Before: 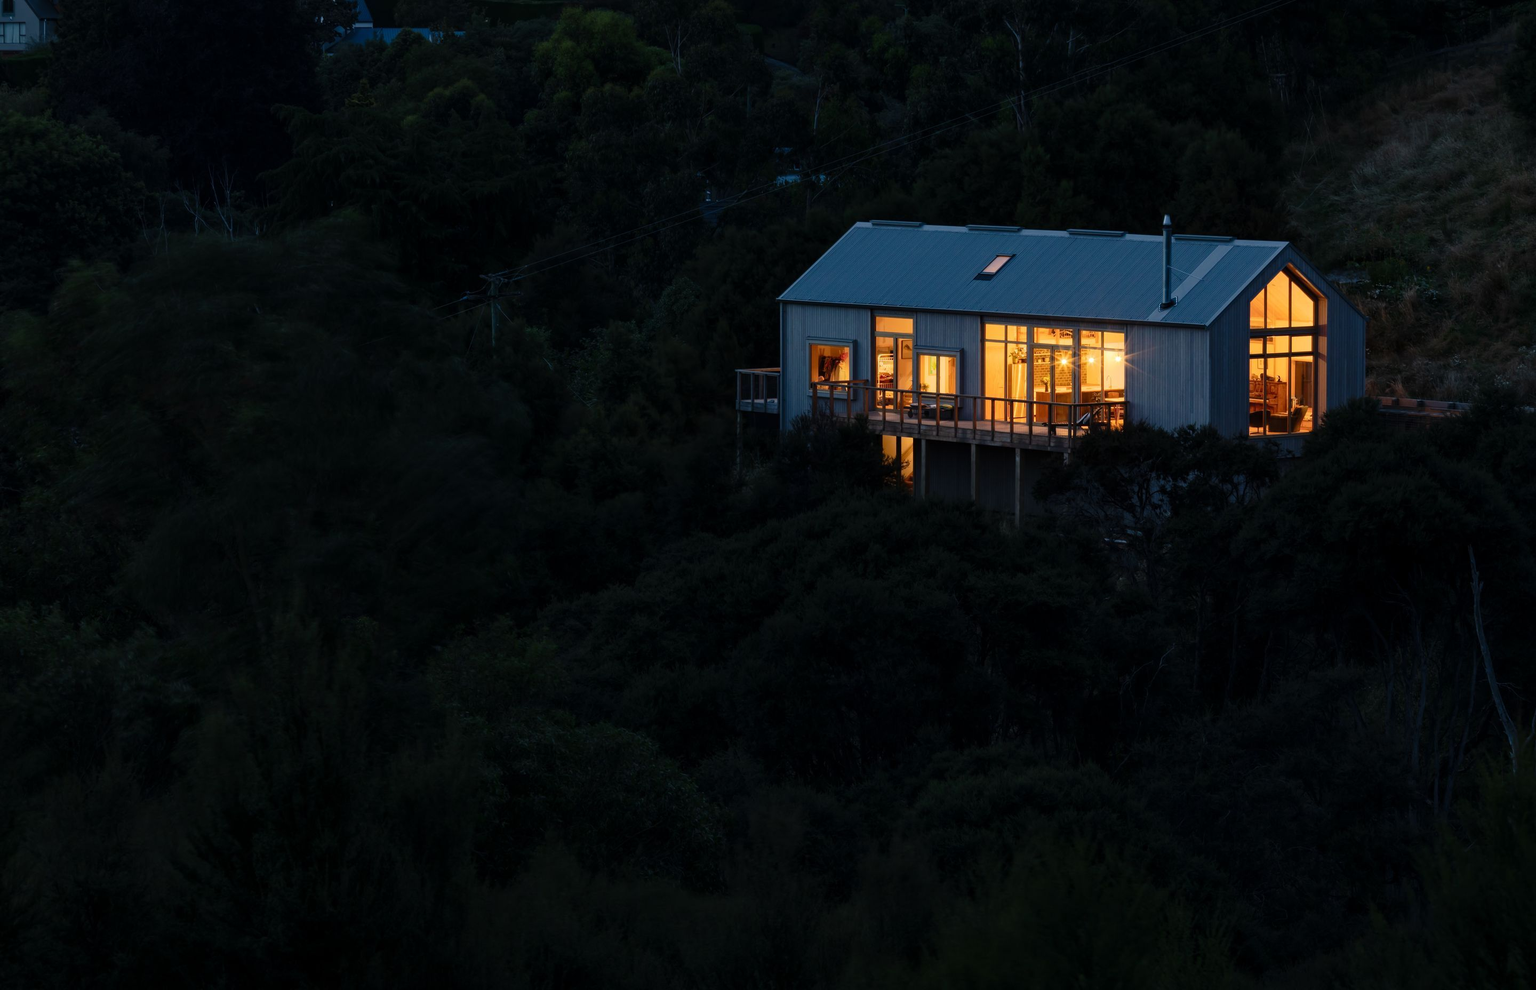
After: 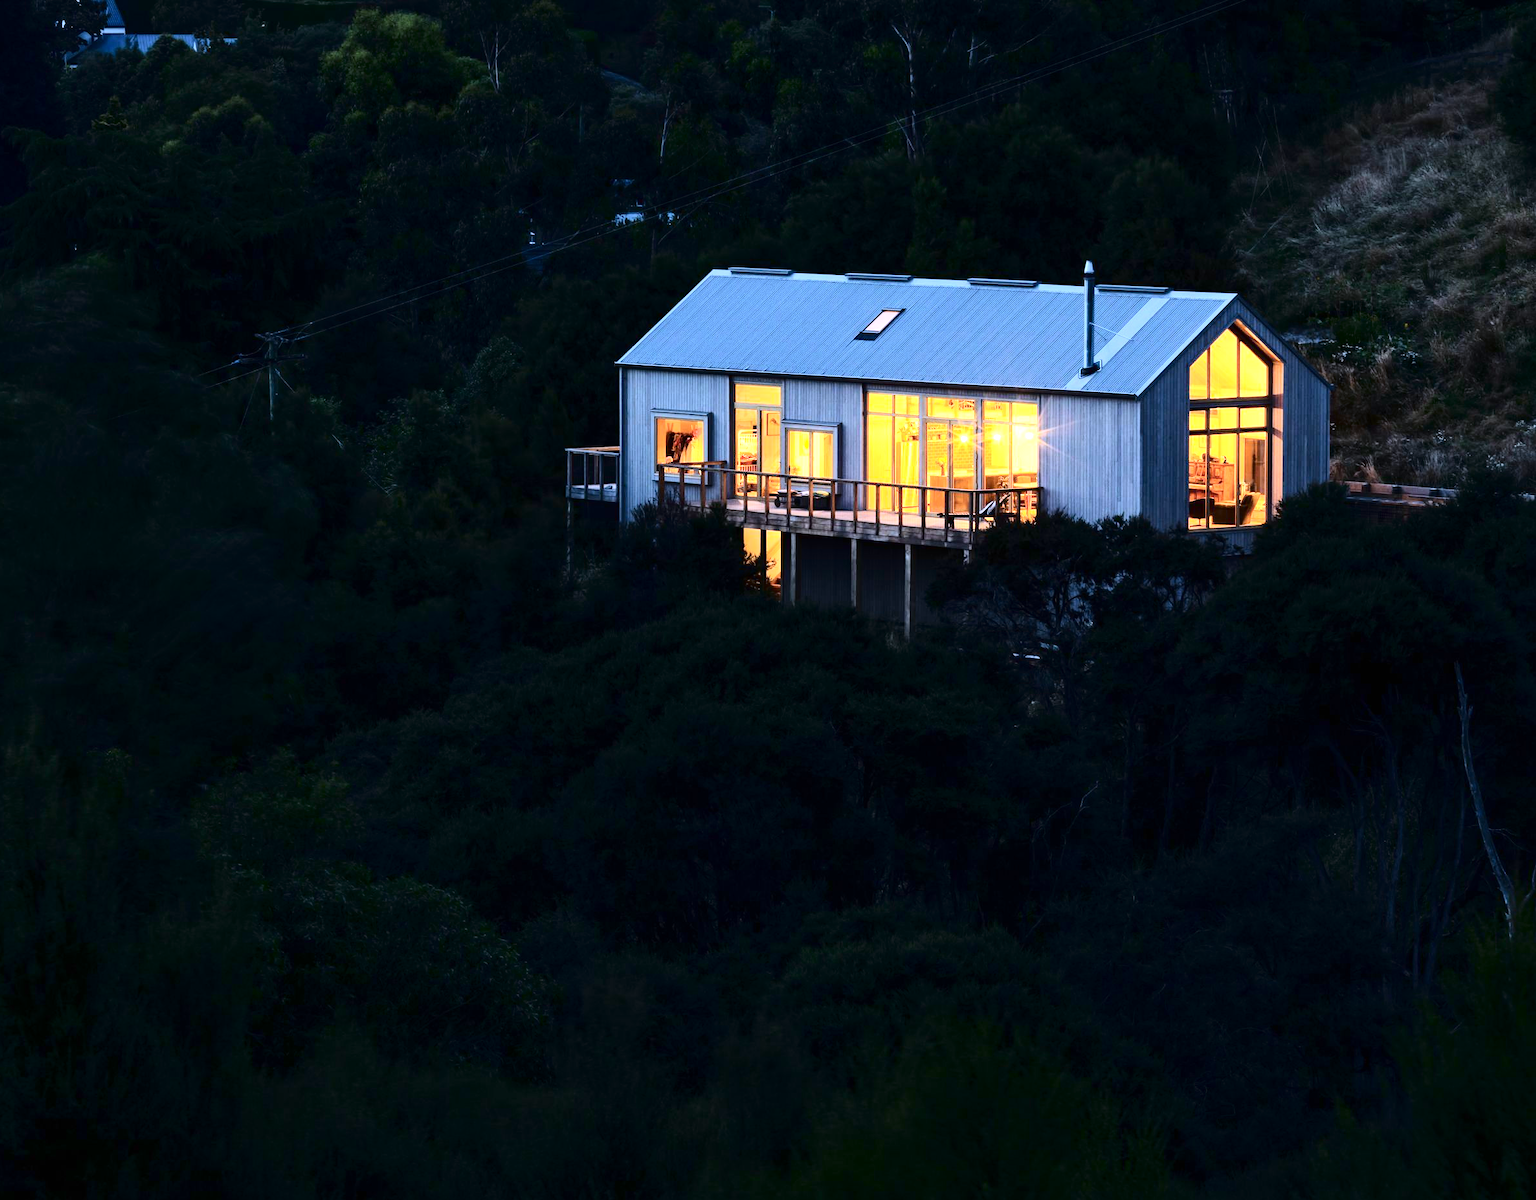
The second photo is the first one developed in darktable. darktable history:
tone curve: curves: ch0 [(0, 0) (0.003, 0.001) (0.011, 0.004) (0.025, 0.009) (0.044, 0.016) (0.069, 0.025) (0.1, 0.036) (0.136, 0.059) (0.177, 0.103) (0.224, 0.175) (0.277, 0.274) (0.335, 0.395) (0.399, 0.52) (0.468, 0.635) (0.543, 0.733) (0.623, 0.817) (0.709, 0.888) (0.801, 0.93) (0.898, 0.964) (1, 1)], color space Lab, independent channels, preserve colors none
white balance: red 0.967, blue 1.119, emerald 0.756
exposure: black level correction 0, exposure 1.625 EV, compensate exposure bias true, compensate highlight preservation false
crop: left 17.582%, bottom 0.031%
